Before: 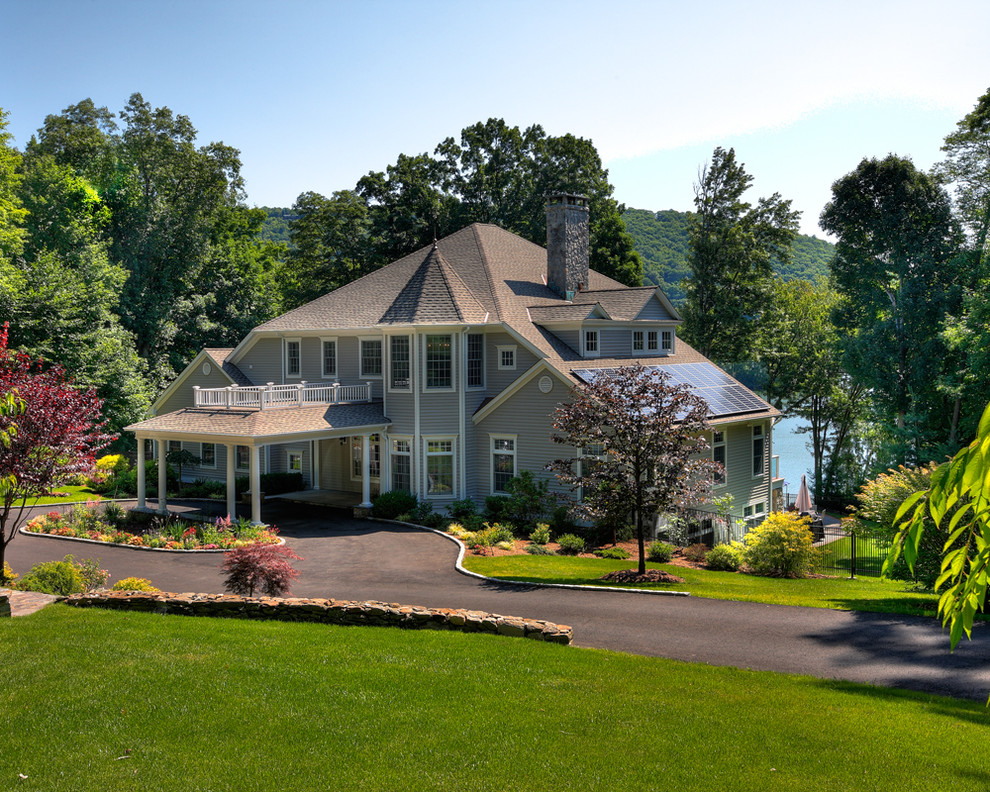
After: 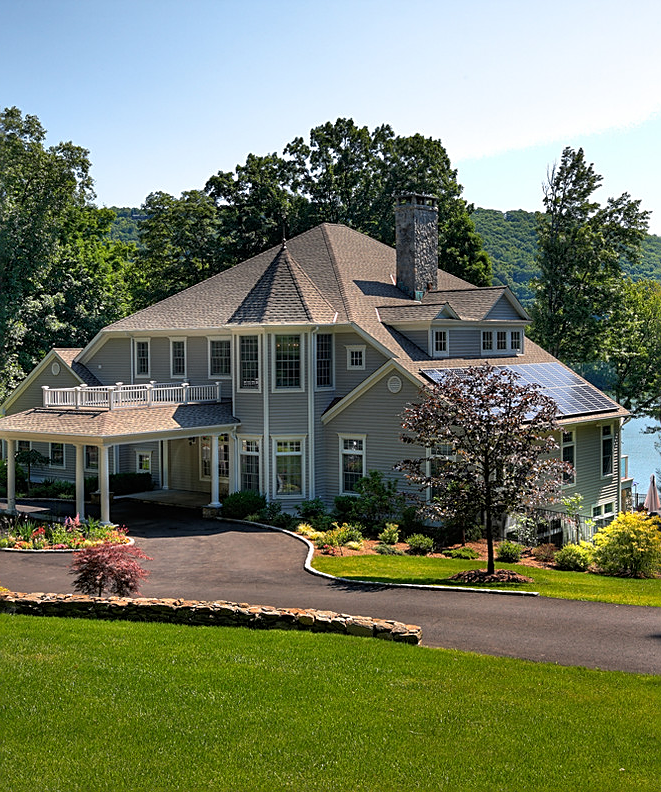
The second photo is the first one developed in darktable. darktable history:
crop and rotate: left 15.301%, right 17.89%
sharpen: amount 0.587
color correction: highlights b* 0.017
